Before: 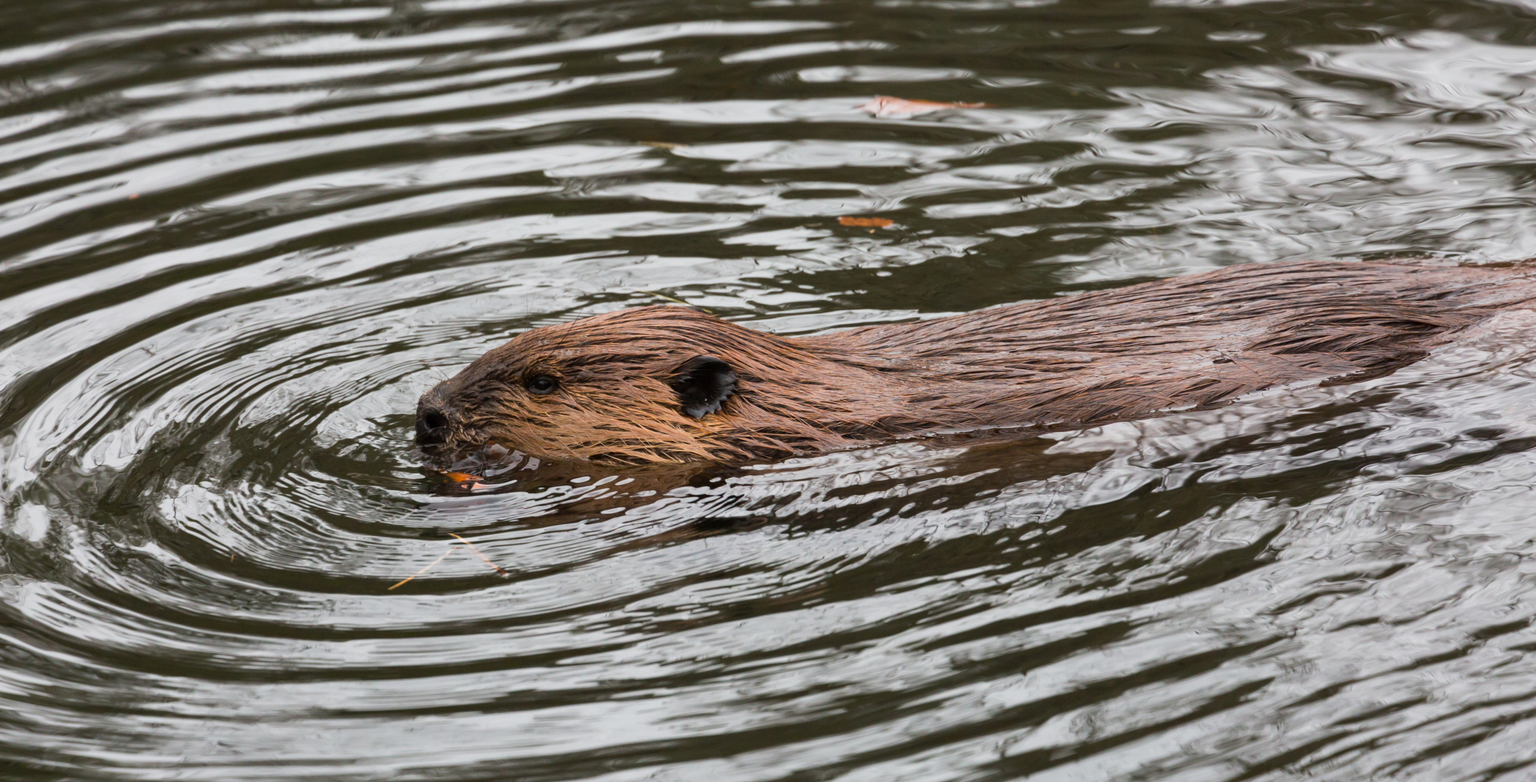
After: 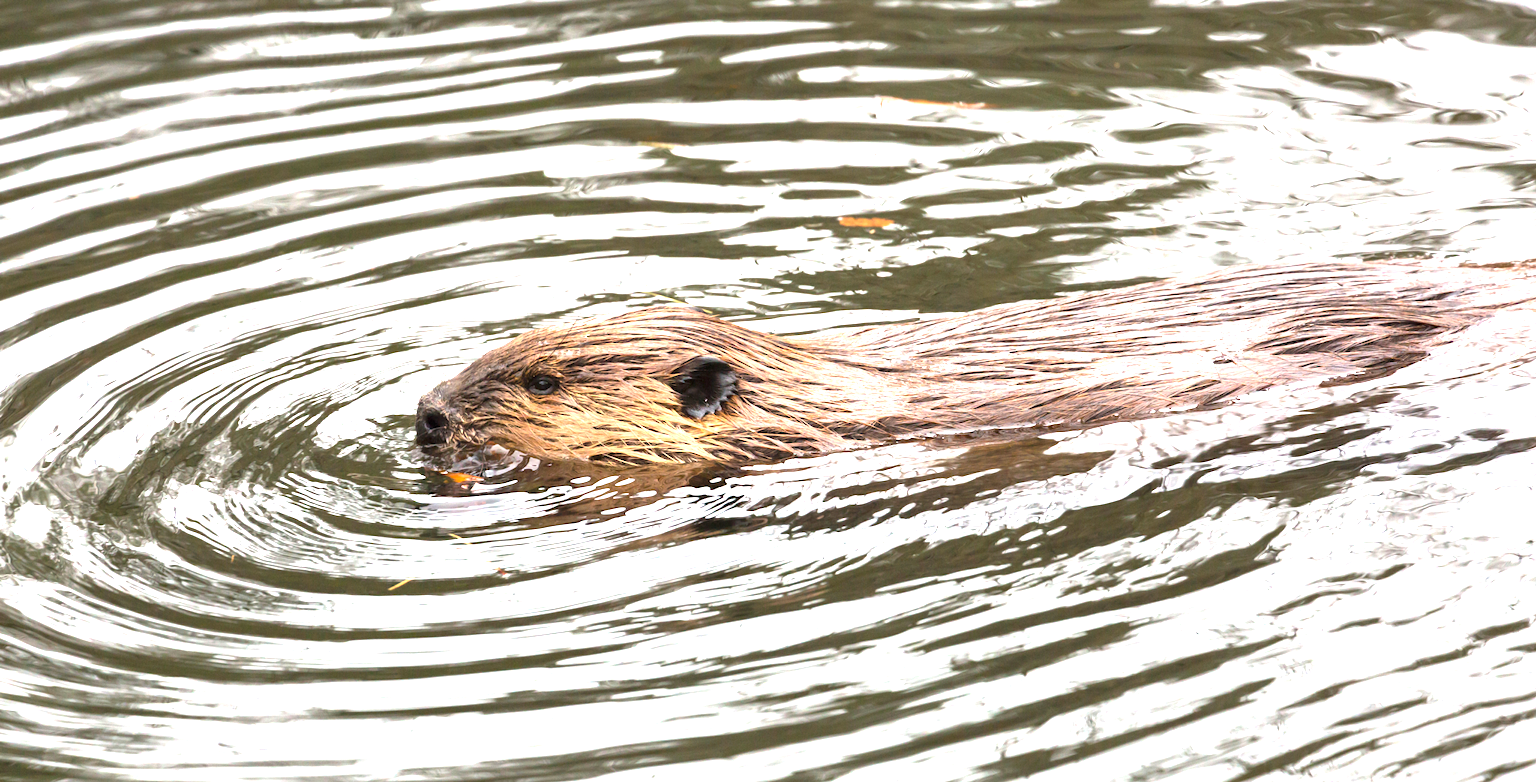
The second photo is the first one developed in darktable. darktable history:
exposure: black level correction 0, exposure 1.888 EV, compensate highlight preservation false
